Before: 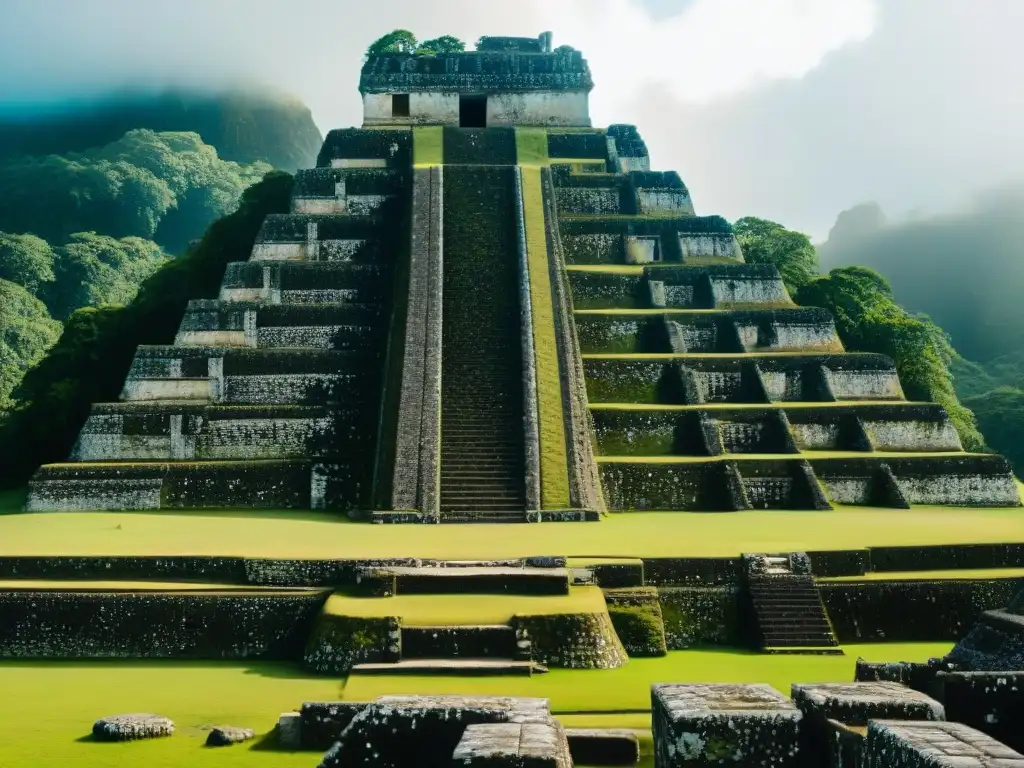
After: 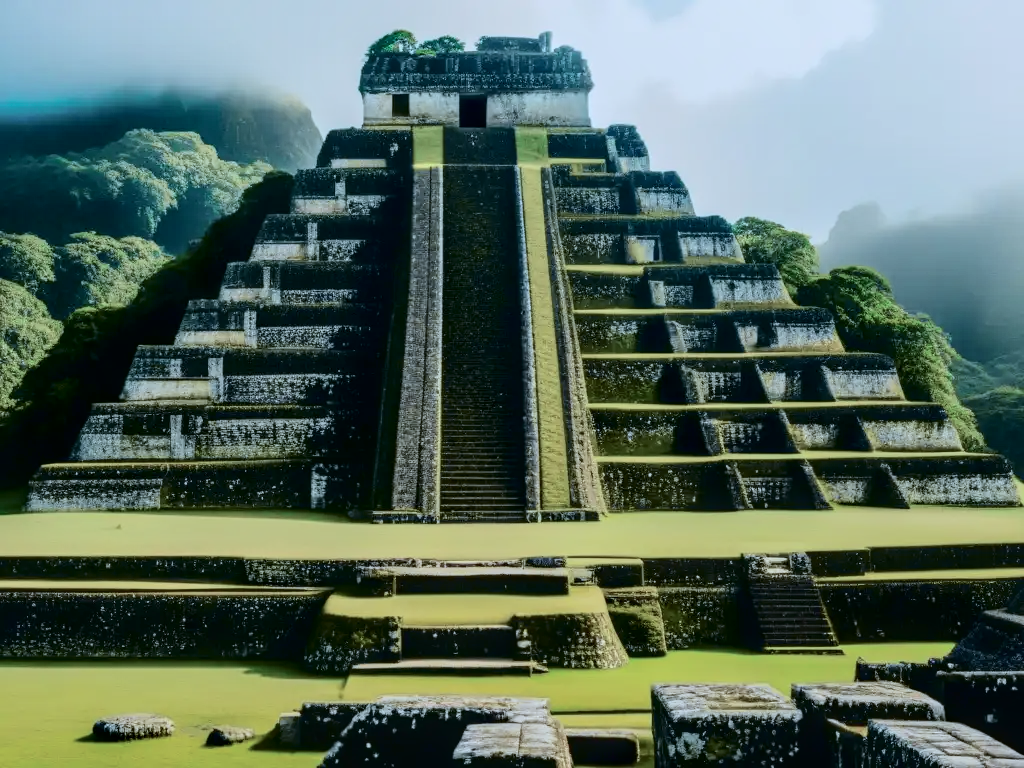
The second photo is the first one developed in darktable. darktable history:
local contrast: on, module defaults
color calibration: x 0.367, y 0.376, temperature 4372.25 K
tone curve: curves: ch0 [(0, 0) (0.049, 0.01) (0.154, 0.081) (0.491, 0.519) (0.748, 0.765) (1, 0.919)]; ch1 [(0, 0) (0.172, 0.123) (0.317, 0.272) (0.401, 0.422) (0.499, 0.497) (0.531, 0.54) (0.615, 0.603) (0.741, 0.783) (1, 1)]; ch2 [(0, 0) (0.411, 0.424) (0.483, 0.478) (0.544, 0.56) (0.686, 0.638) (1, 1)], color space Lab, independent channels, preserve colors none
